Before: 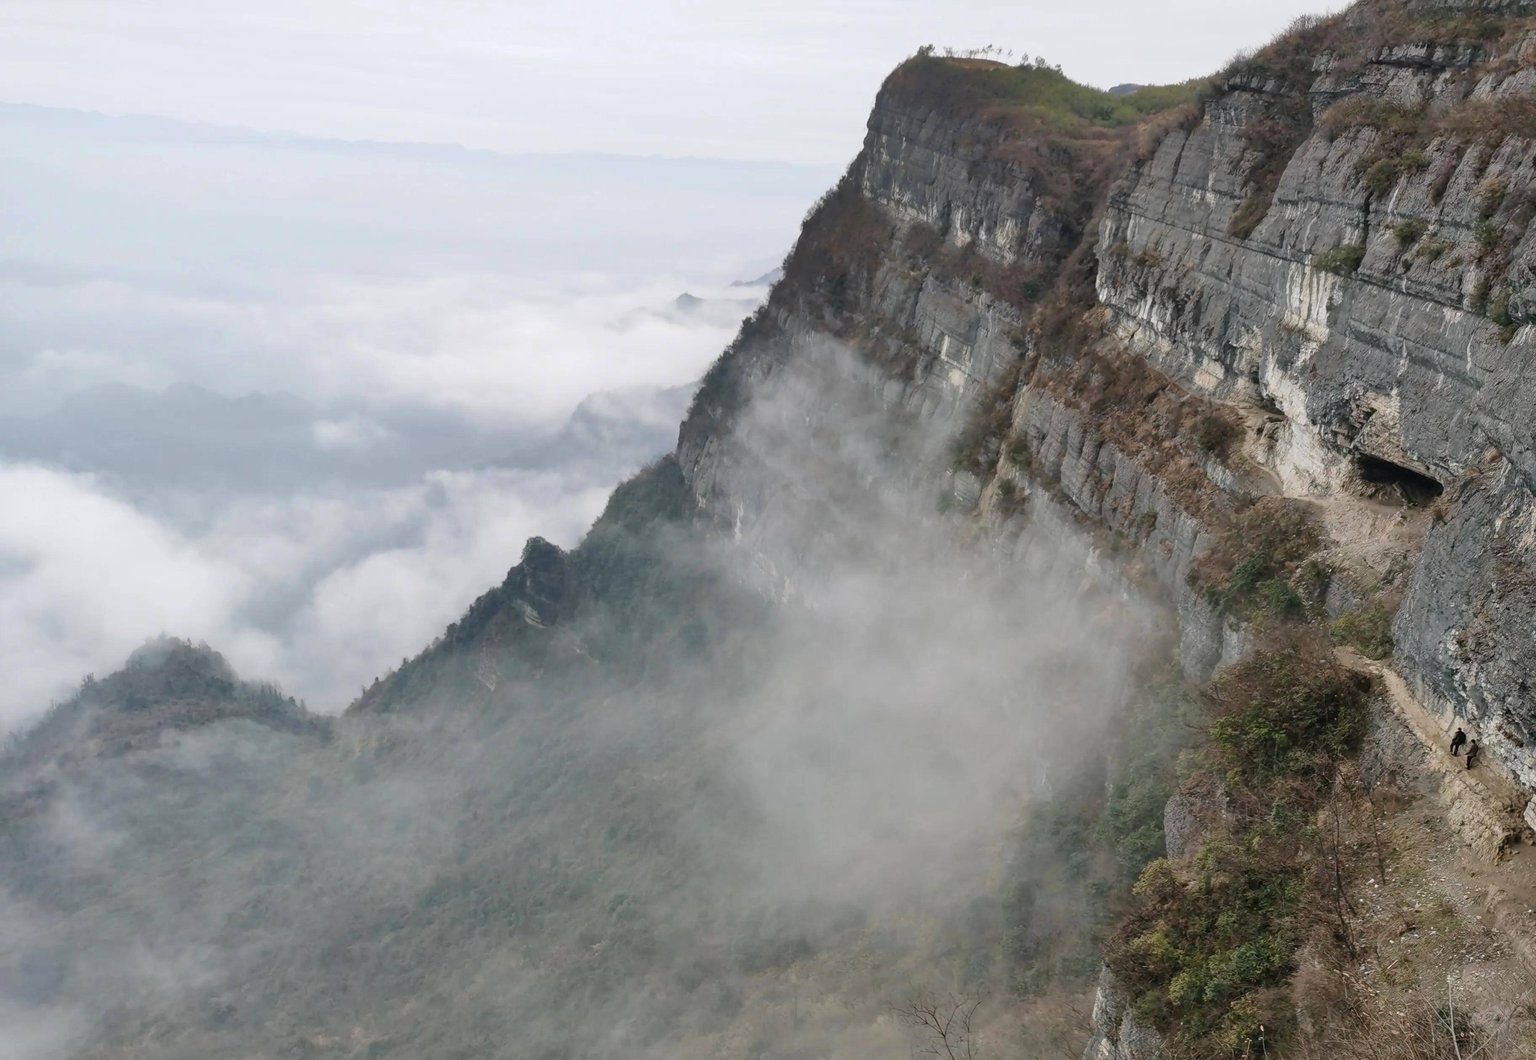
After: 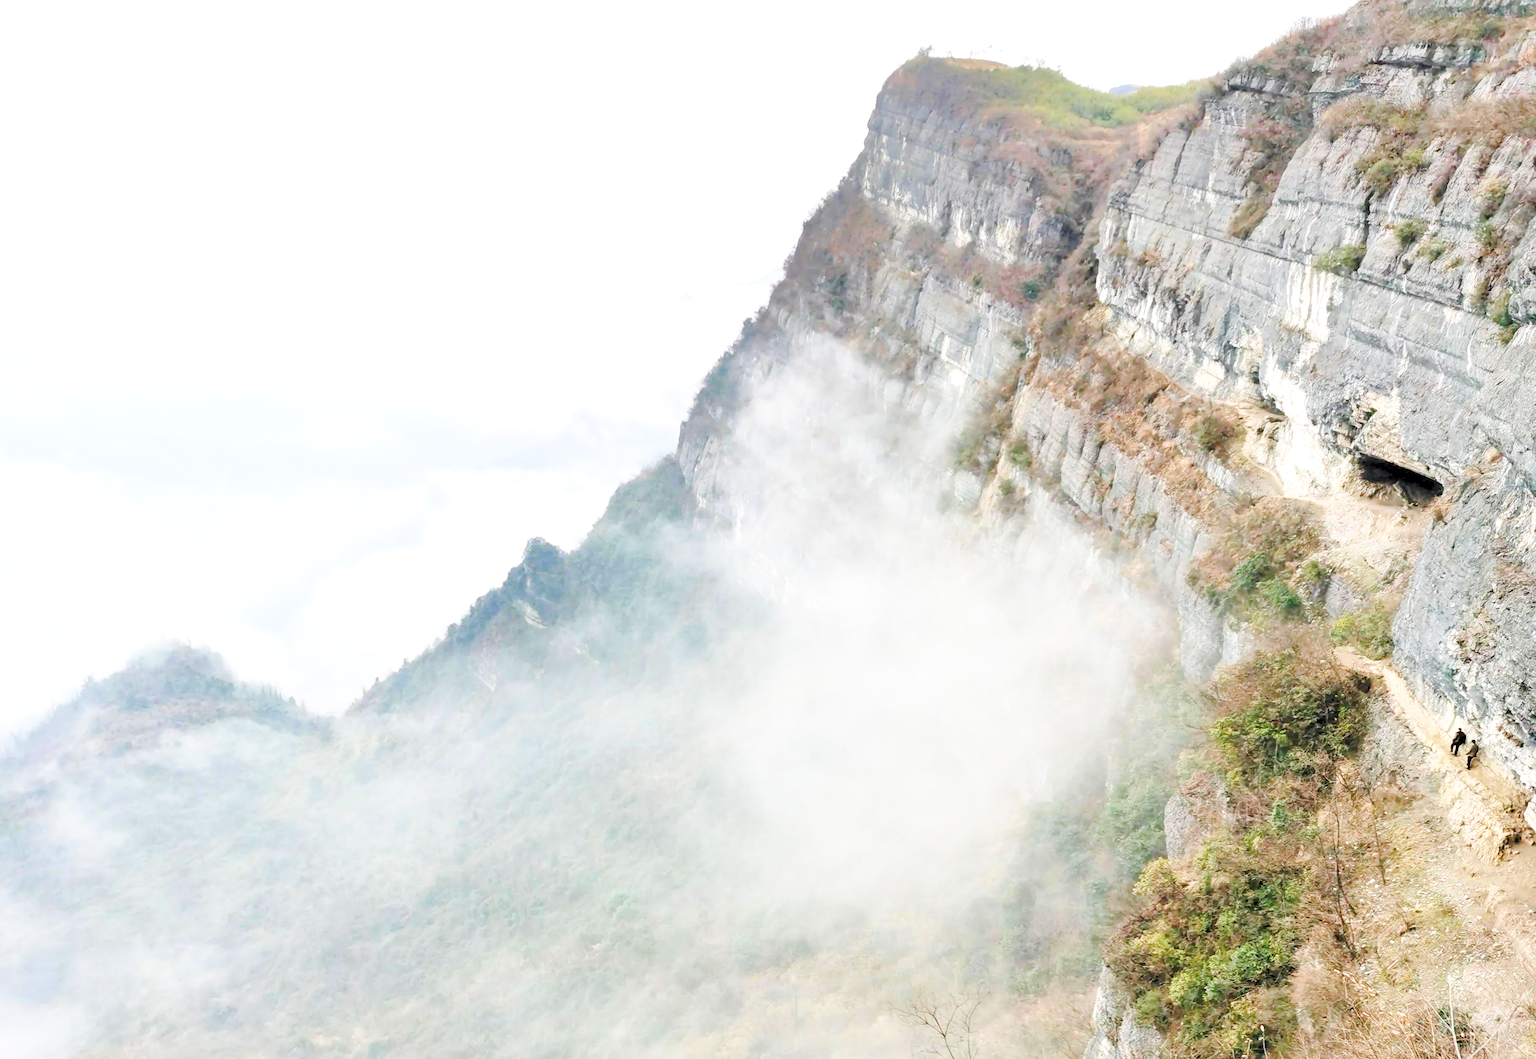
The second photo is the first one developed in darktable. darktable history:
base curve: curves: ch0 [(0, 0) (0.028, 0.03) (0.121, 0.232) (0.46, 0.748) (0.859, 0.968) (1, 1)], preserve colors none
exposure: black level correction 0, exposure 0.7 EV, compensate exposure bias true, compensate highlight preservation false
levels: levels [0.072, 0.414, 0.976]
